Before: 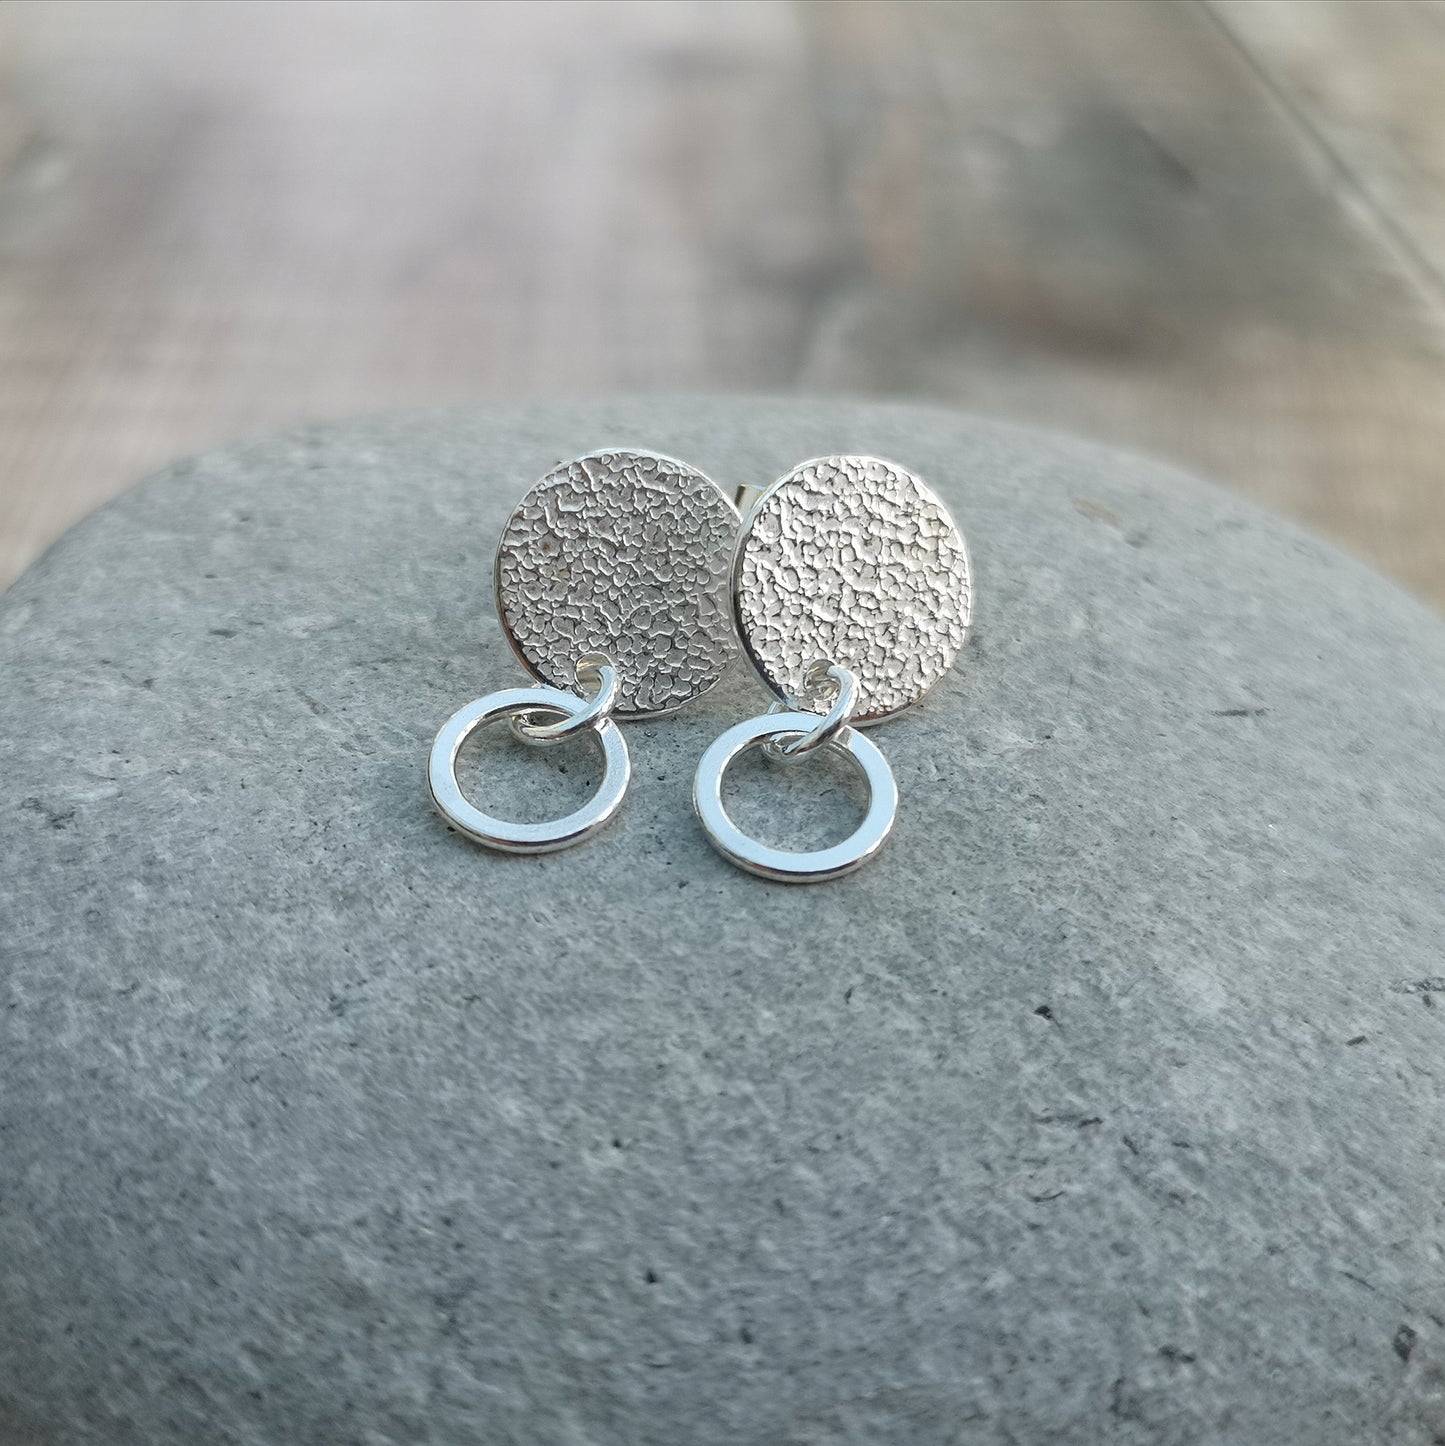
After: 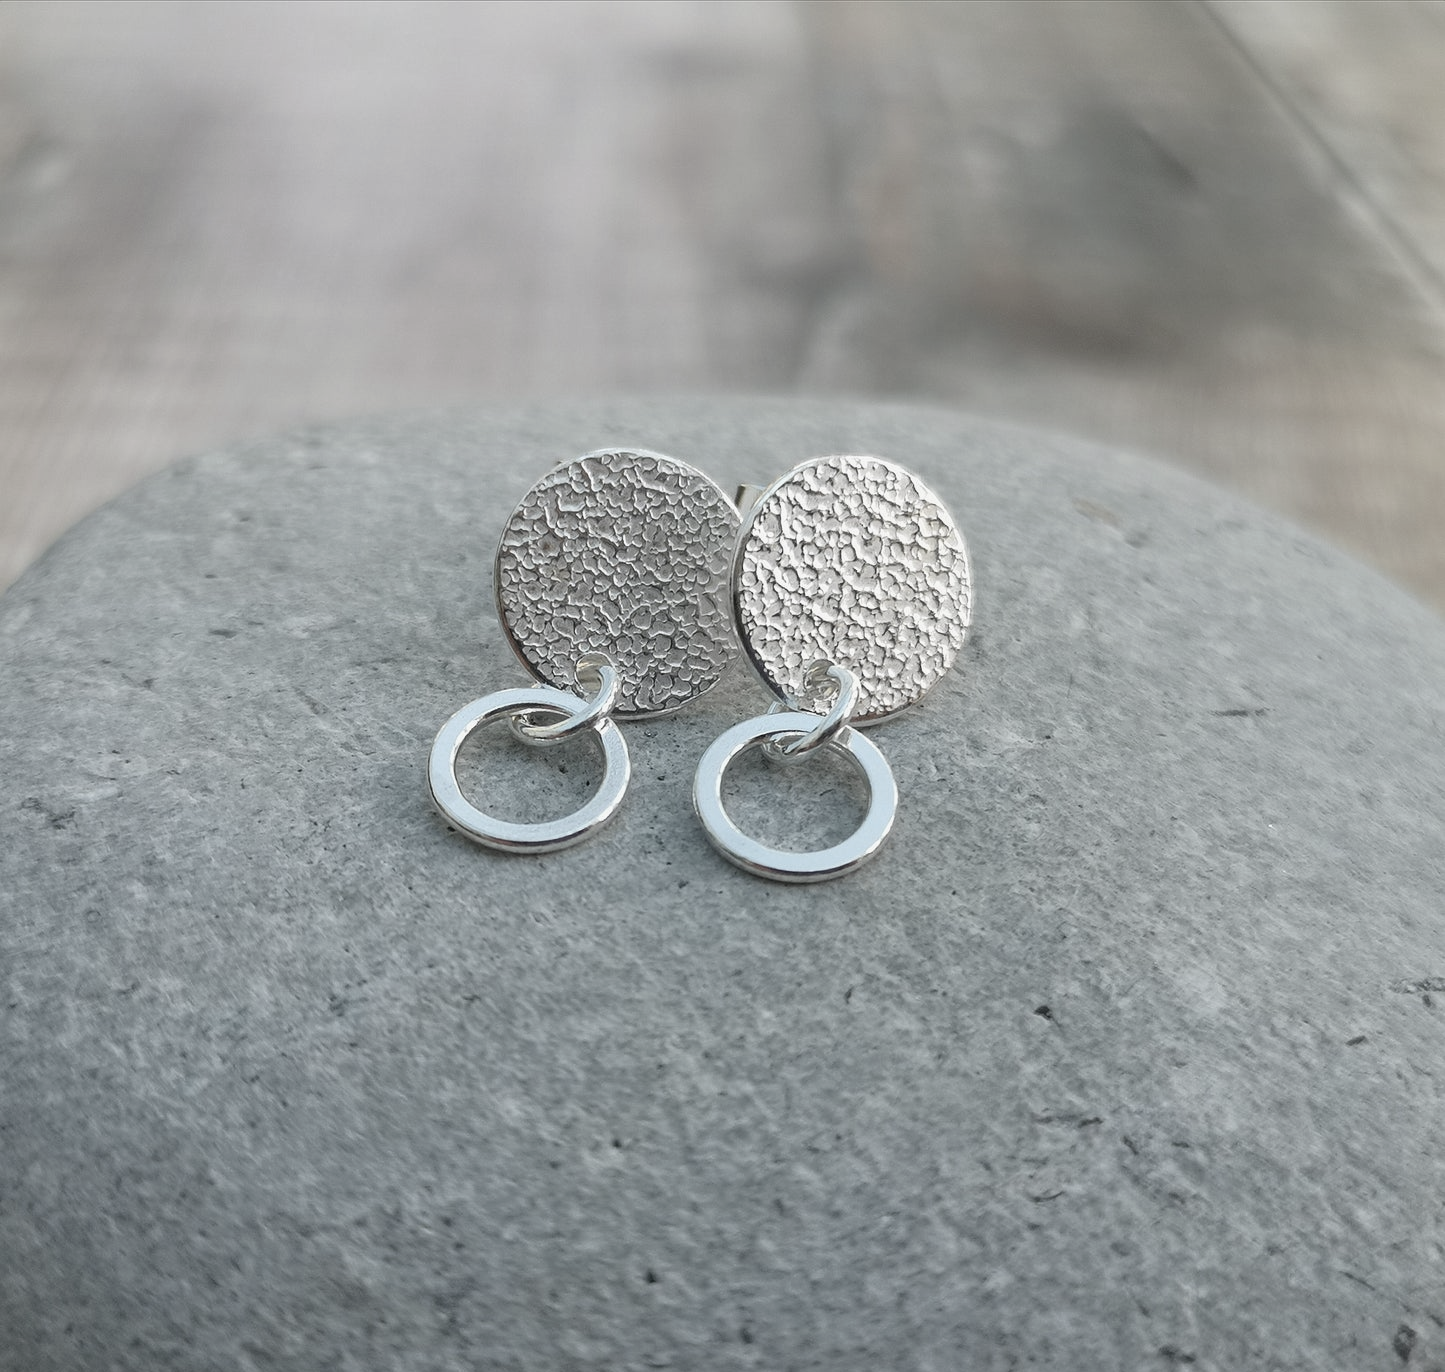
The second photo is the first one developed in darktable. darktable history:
contrast brightness saturation: contrast -0.05, saturation -0.41
crop and rotate: top 0%, bottom 5.097%
